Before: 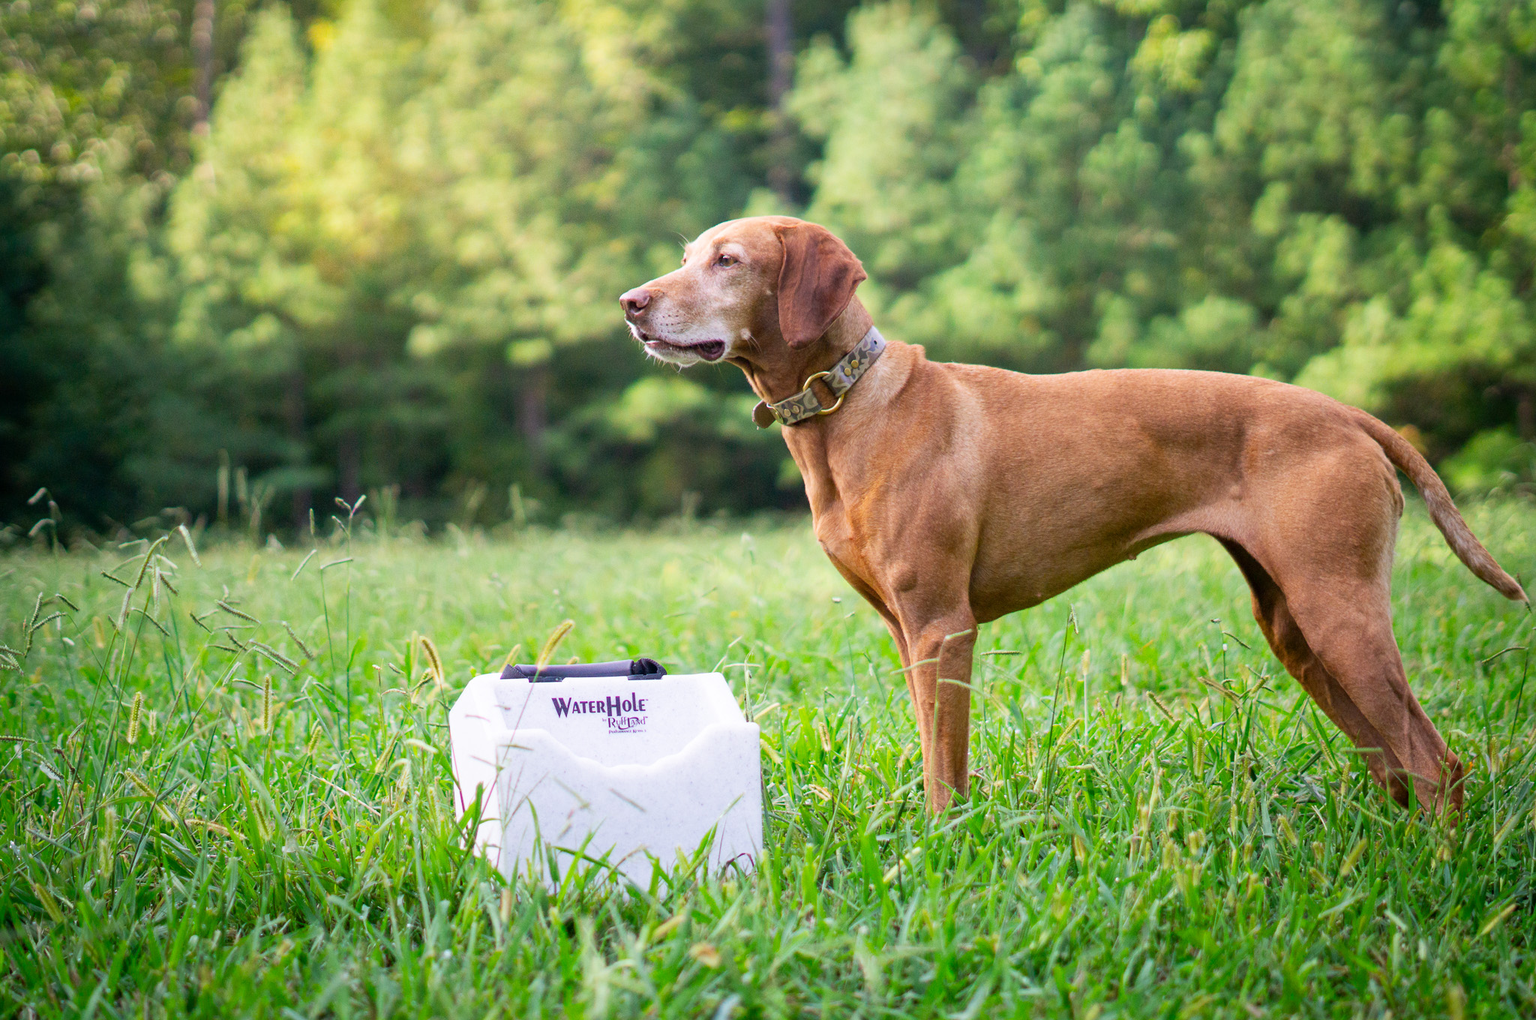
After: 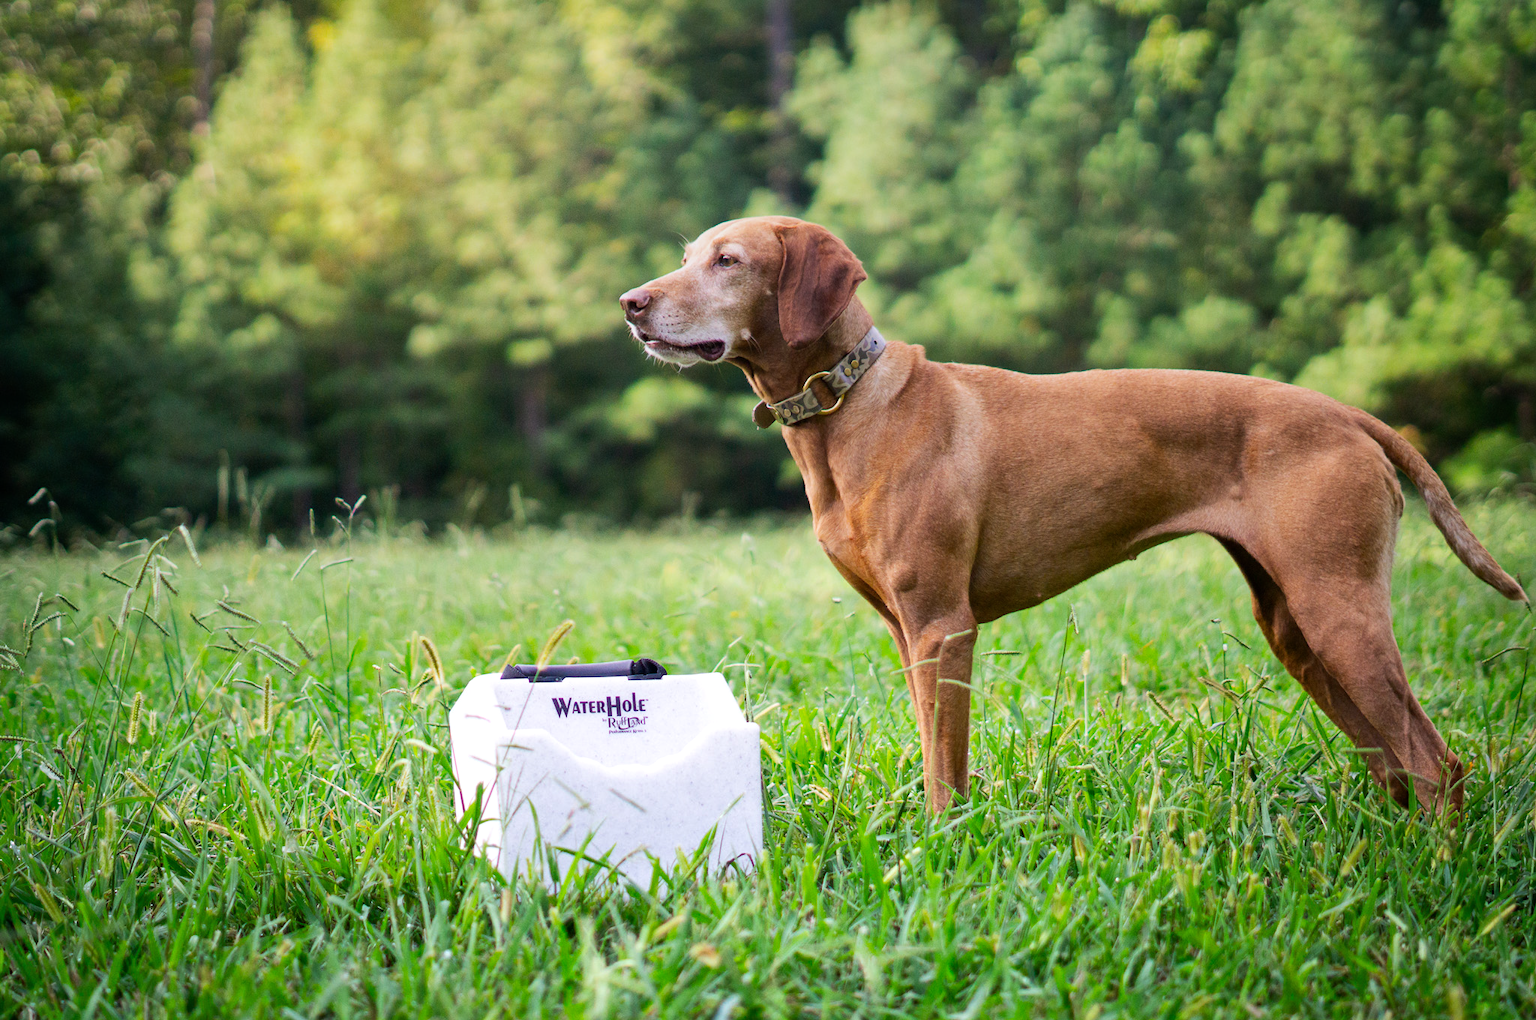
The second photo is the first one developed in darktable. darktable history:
graduated density: rotation 5.63°, offset 76.9
shadows and highlights: shadows 32, highlights -32, soften with gaussian
tone equalizer: -8 EV -0.417 EV, -7 EV -0.389 EV, -6 EV -0.333 EV, -5 EV -0.222 EV, -3 EV 0.222 EV, -2 EV 0.333 EV, -1 EV 0.389 EV, +0 EV 0.417 EV, edges refinement/feathering 500, mask exposure compensation -1.57 EV, preserve details no
